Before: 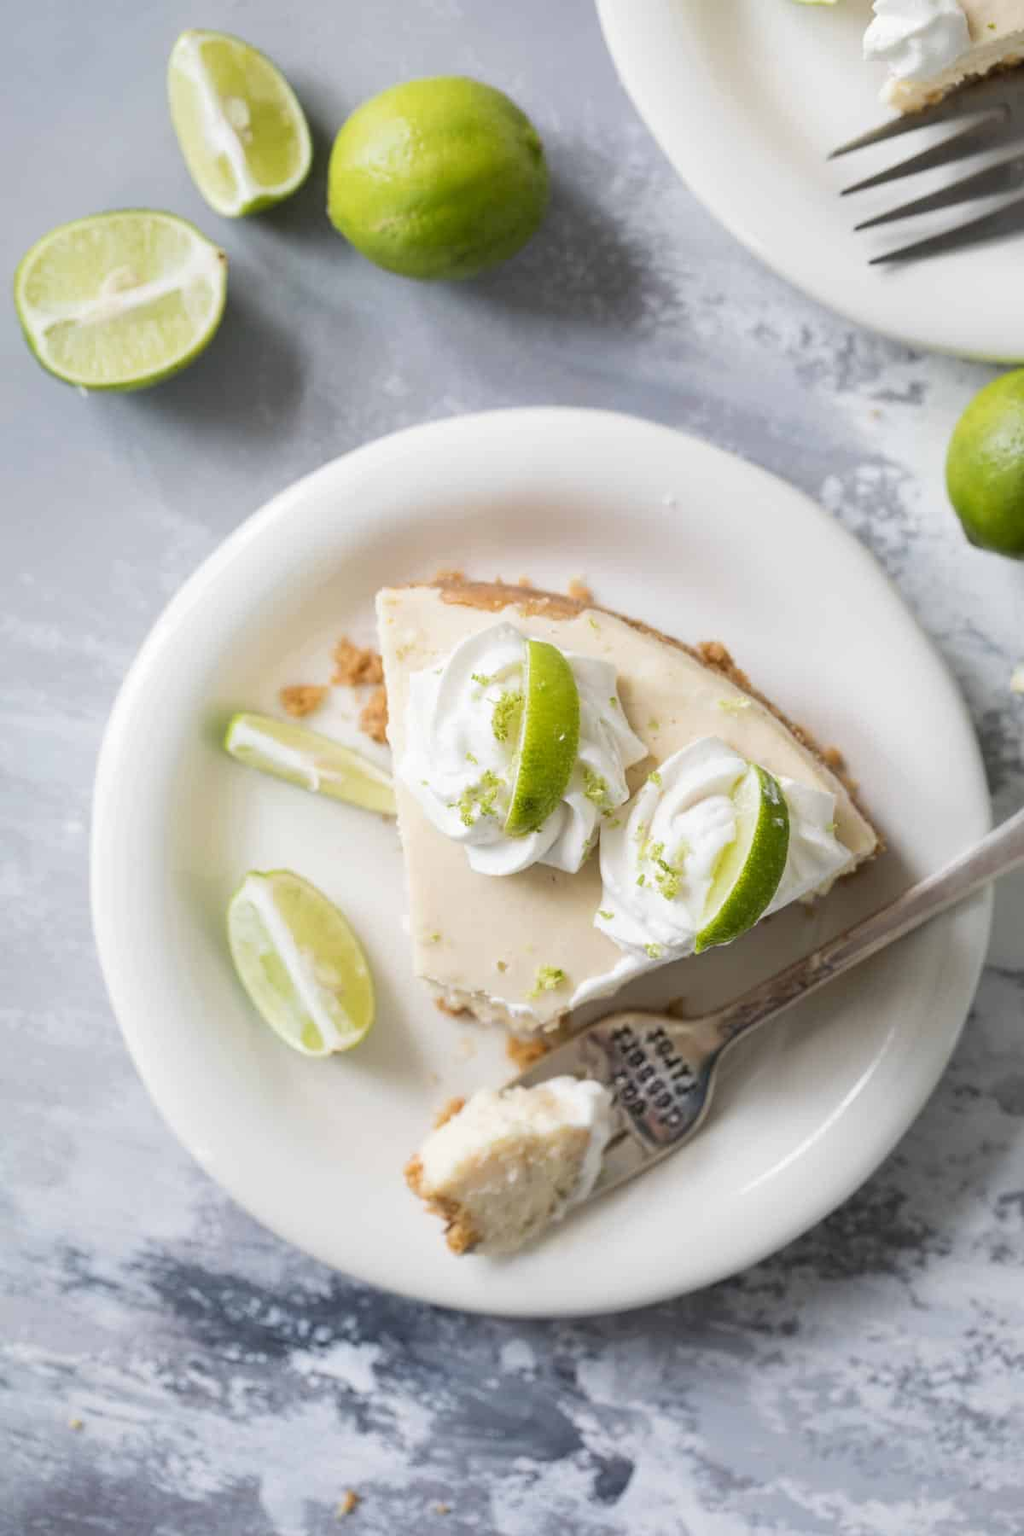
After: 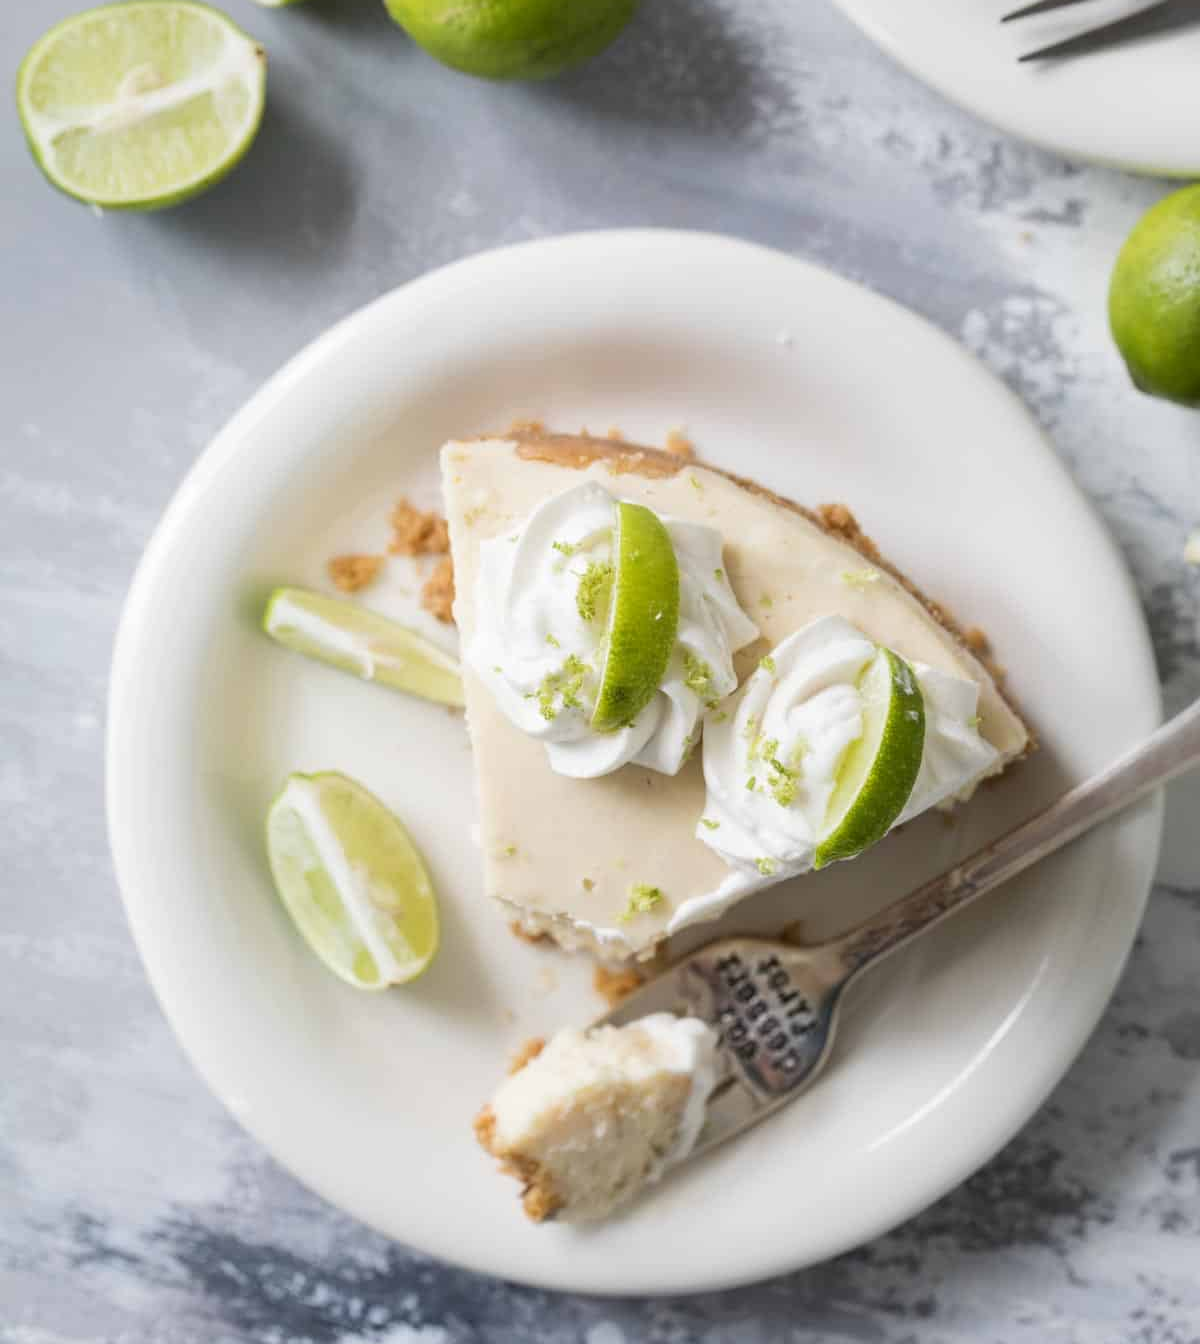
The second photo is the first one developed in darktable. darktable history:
crop: top 13.799%, bottom 11.51%
